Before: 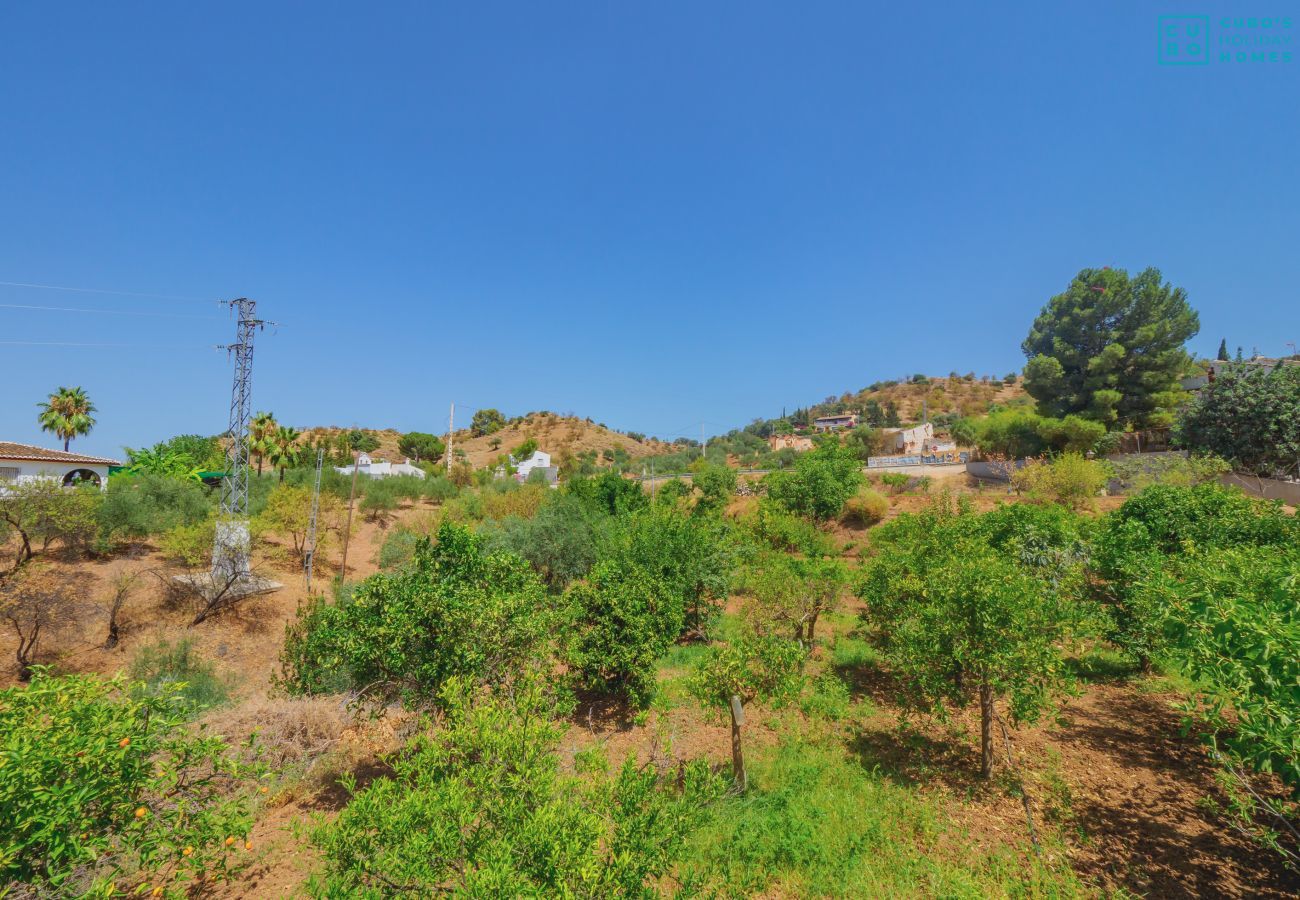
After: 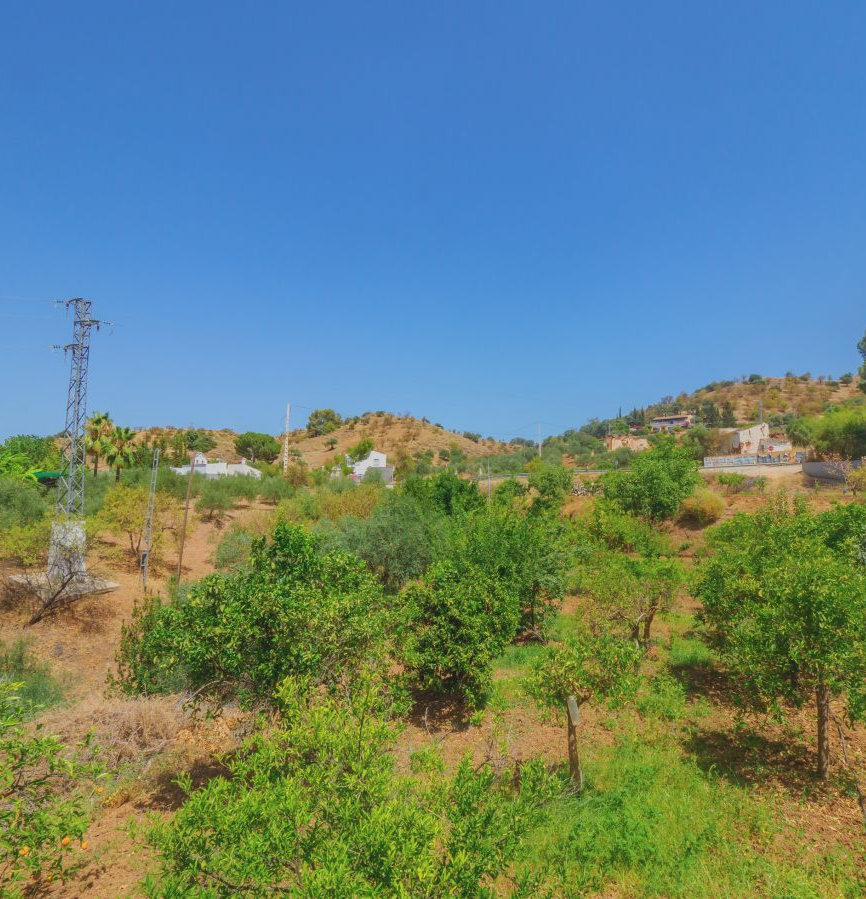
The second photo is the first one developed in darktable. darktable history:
contrast equalizer: octaves 7, y [[0.6 ×6], [0.55 ×6], [0 ×6], [0 ×6], [0 ×6]], mix -0.3
crop and rotate: left 12.648%, right 20.685%
